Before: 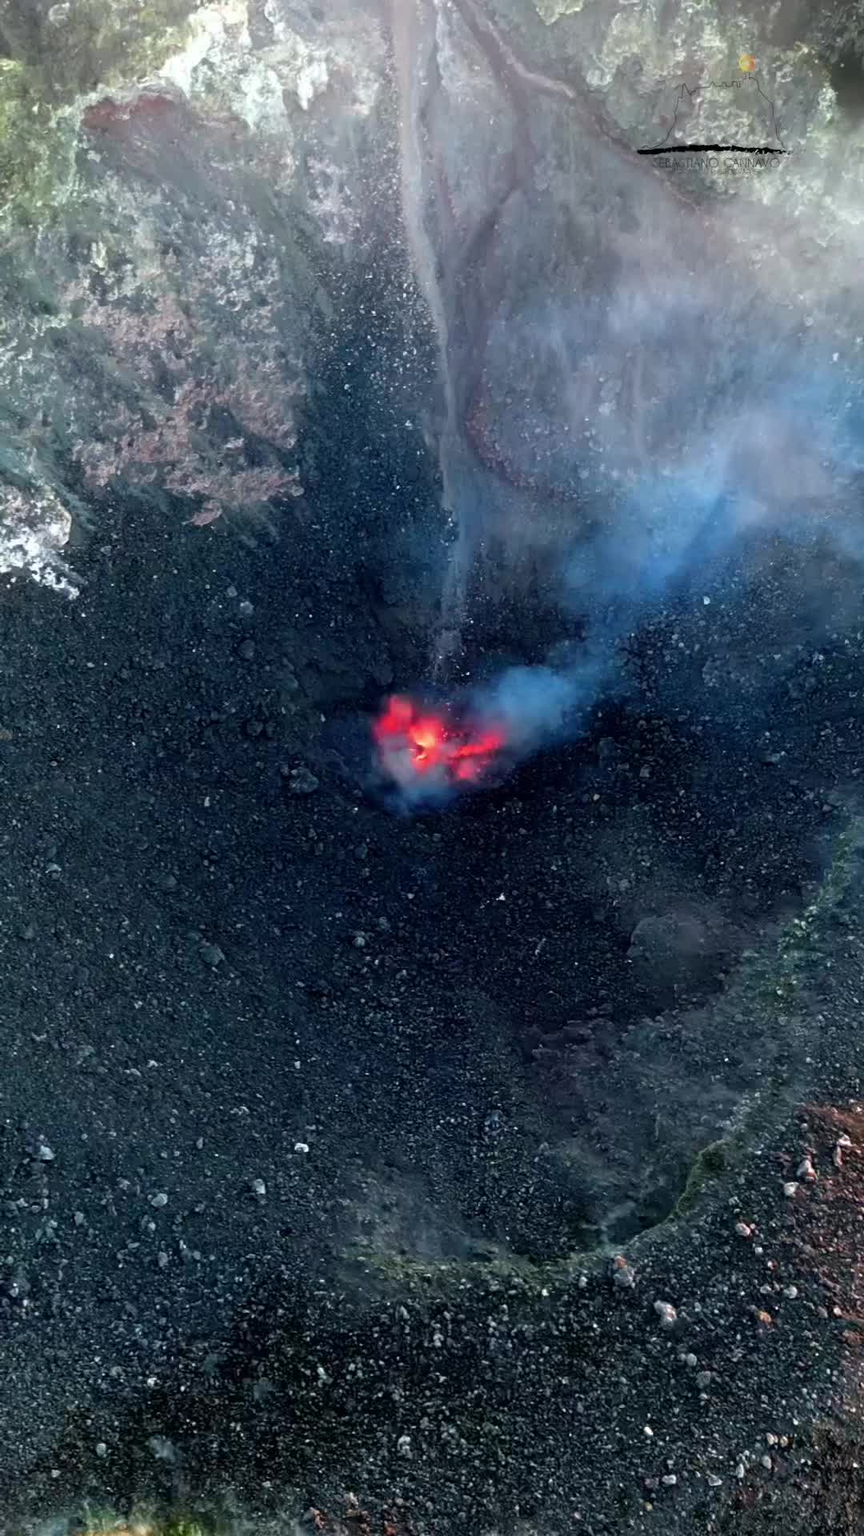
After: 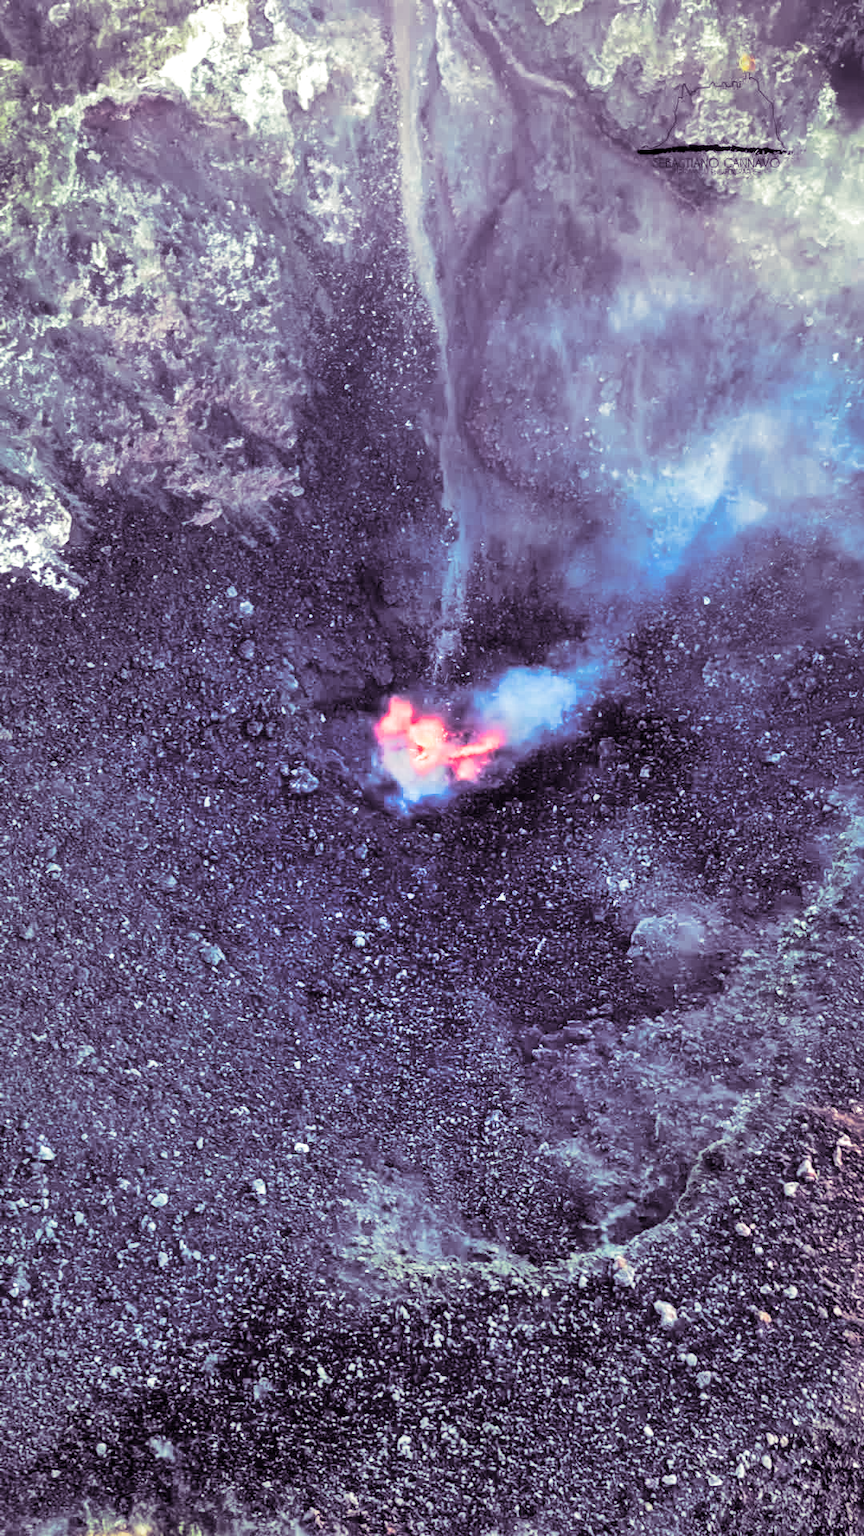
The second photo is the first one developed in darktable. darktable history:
tone equalizer: on, module defaults
split-toning: shadows › hue 266.4°, shadows › saturation 0.4, highlights › hue 61.2°, highlights › saturation 0.3, compress 0%
shadows and highlights: shadows 75, highlights -60.85, soften with gaussian
local contrast: on, module defaults
contrast brightness saturation: contrast 0.2, brightness 0.16, saturation 0.22
